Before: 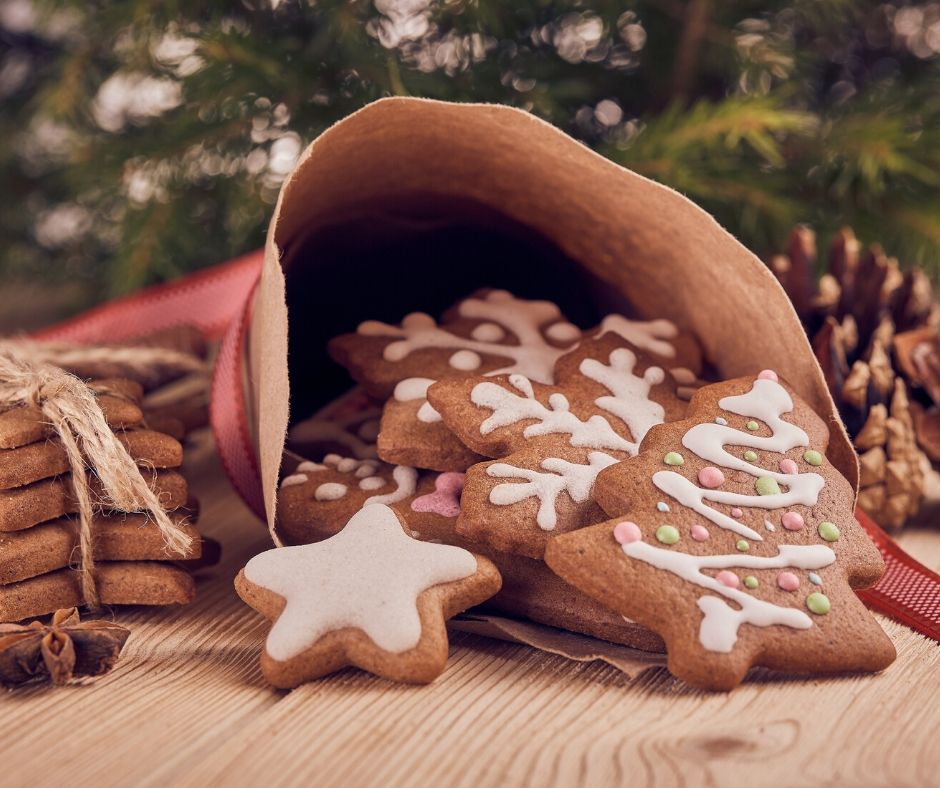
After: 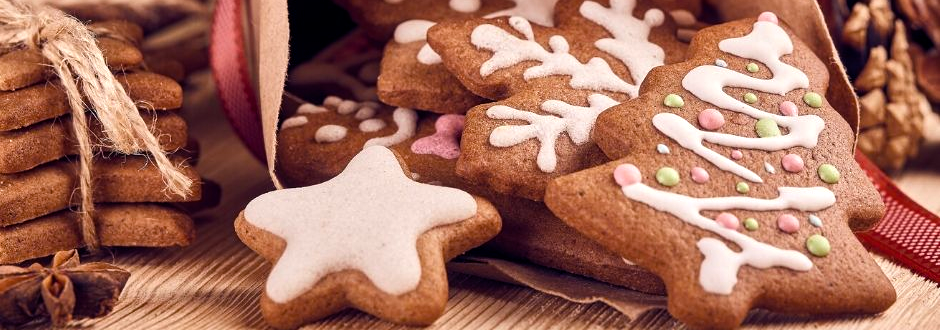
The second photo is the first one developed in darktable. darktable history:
crop: top 45.551%, bottom 12.262%
color balance rgb: shadows lift › luminance -20%, power › hue 72.24°, highlights gain › luminance 15%, global offset › hue 171.6°, perceptual saturation grading › highlights -15%, perceptual saturation grading › shadows 25%, global vibrance 30%, contrast 10%
